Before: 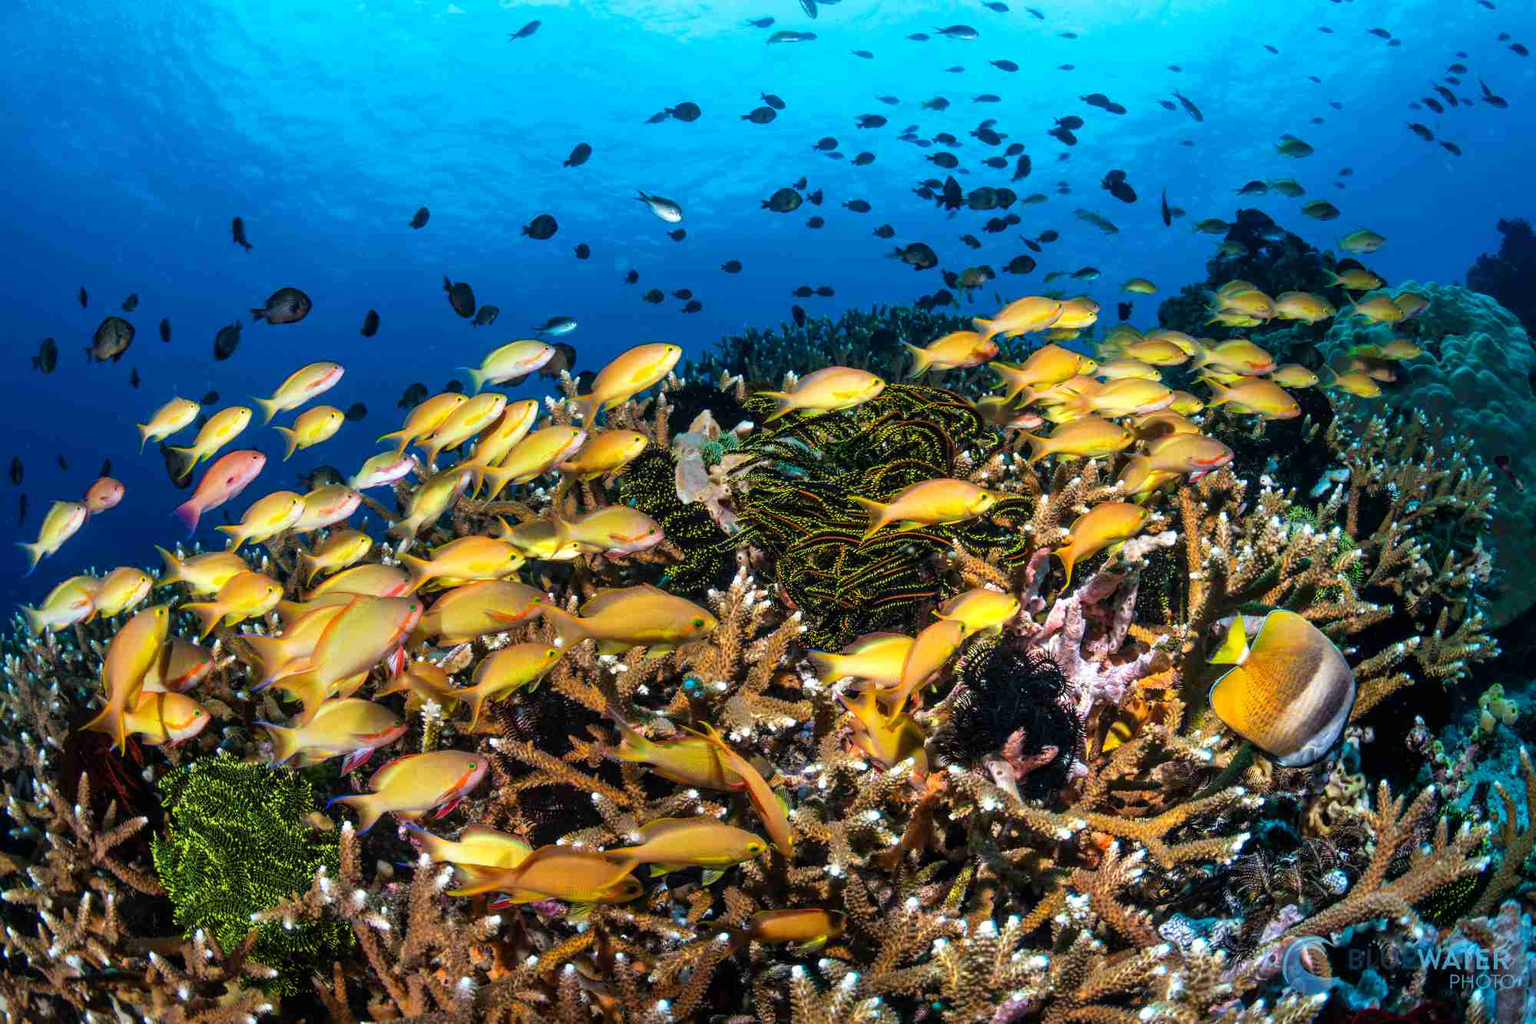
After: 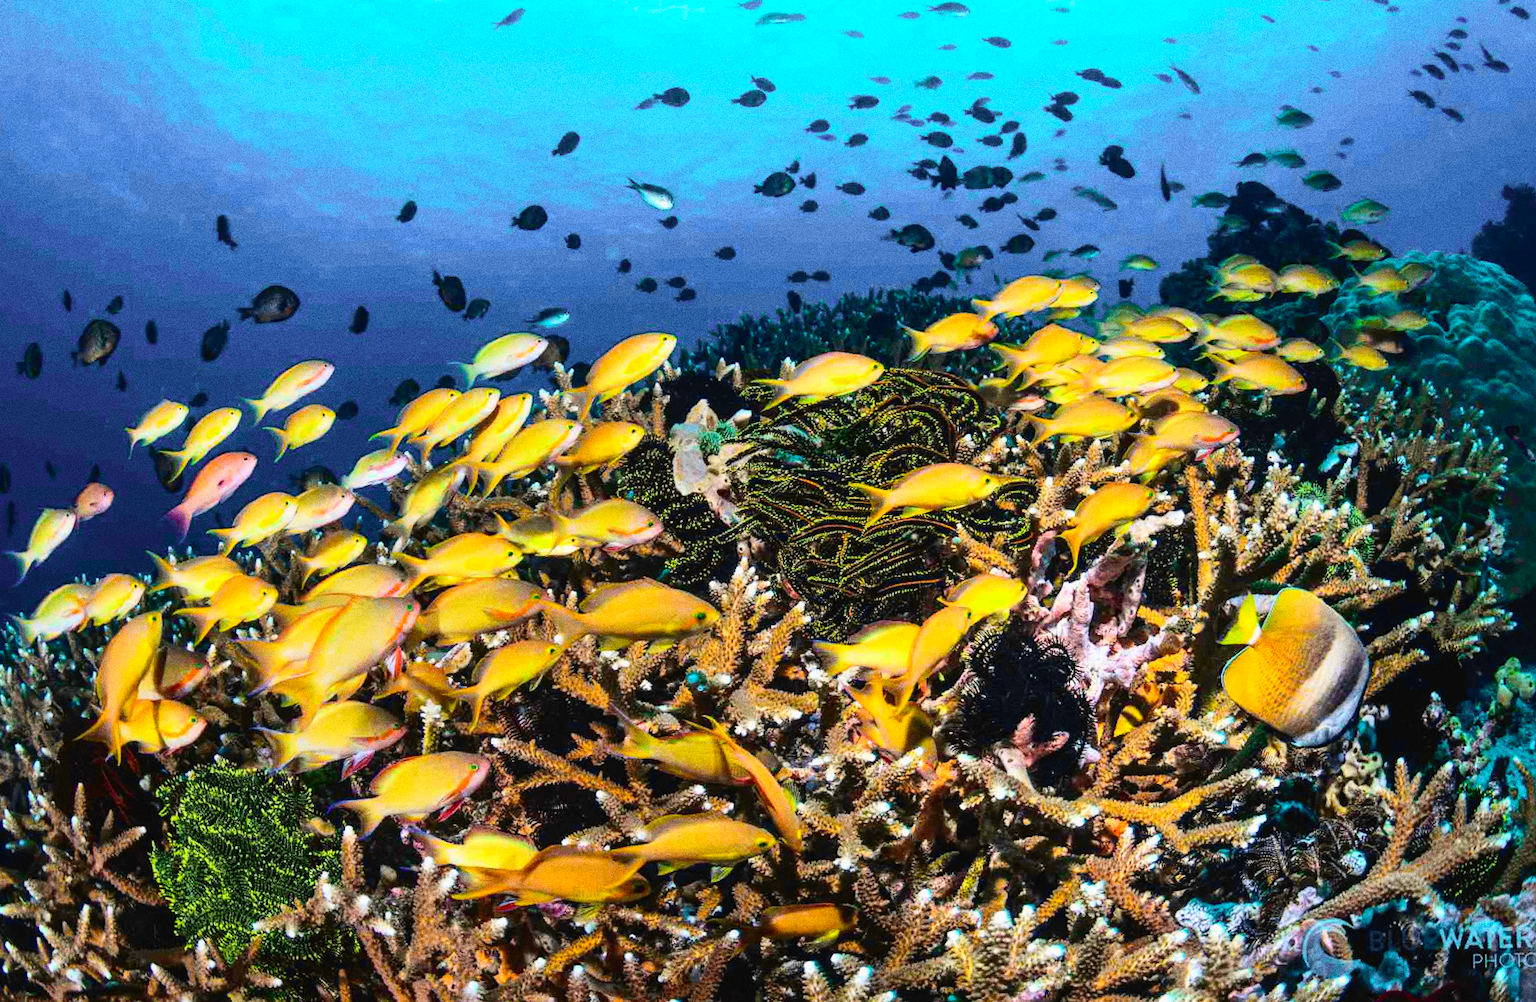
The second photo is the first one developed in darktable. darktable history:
grain: coarseness 0.09 ISO, strength 40%
tone curve: curves: ch0 [(0, 0.023) (0.103, 0.087) (0.277, 0.28) (0.46, 0.554) (0.569, 0.68) (0.735, 0.843) (0.994, 0.984)]; ch1 [(0, 0) (0.324, 0.285) (0.456, 0.438) (0.488, 0.497) (0.512, 0.503) (0.535, 0.535) (0.599, 0.606) (0.715, 0.738) (1, 1)]; ch2 [(0, 0) (0.369, 0.388) (0.449, 0.431) (0.478, 0.471) (0.502, 0.503) (0.55, 0.553) (0.603, 0.602) (0.656, 0.713) (1, 1)], color space Lab, independent channels, preserve colors none
rotate and perspective: rotation -1.42°, crop left 0.016, crop right 0.984, crop top 0.035, crop bottom 0.965
